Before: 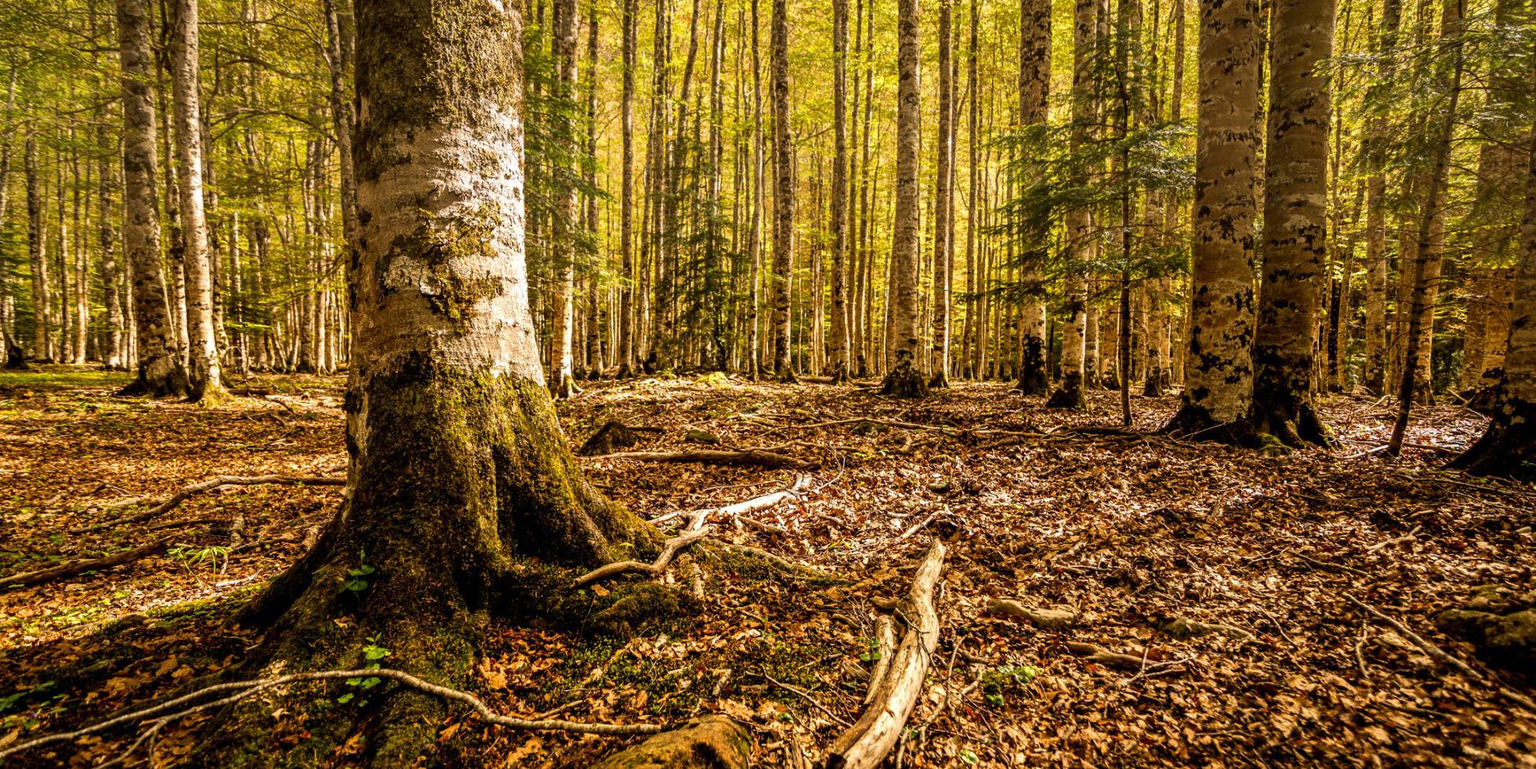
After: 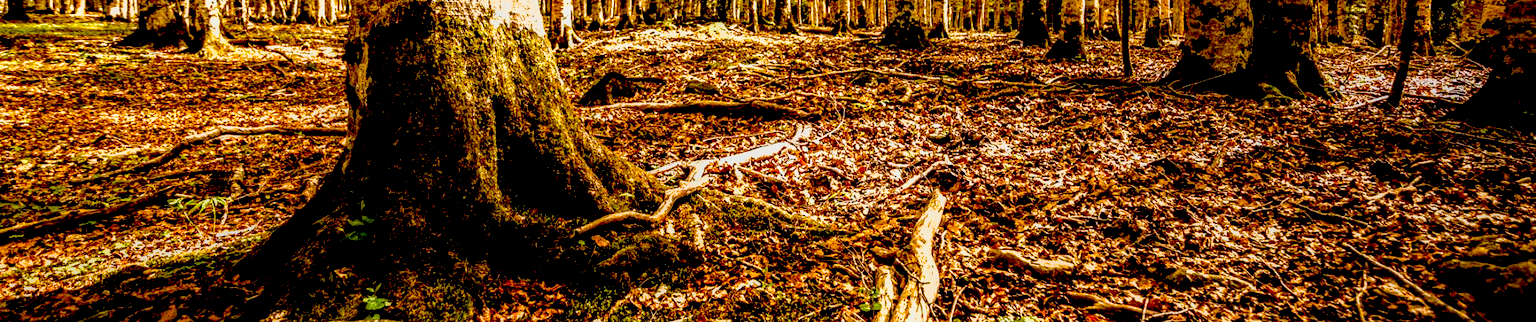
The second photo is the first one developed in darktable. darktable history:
shadows and highlights: shadows 30
exposure: black level correction 0.035, exposure 0.9 EV, compensate highlight preservation false
local contrast: on, module defaults
crop: top 45.551%, bottom 12.262%
